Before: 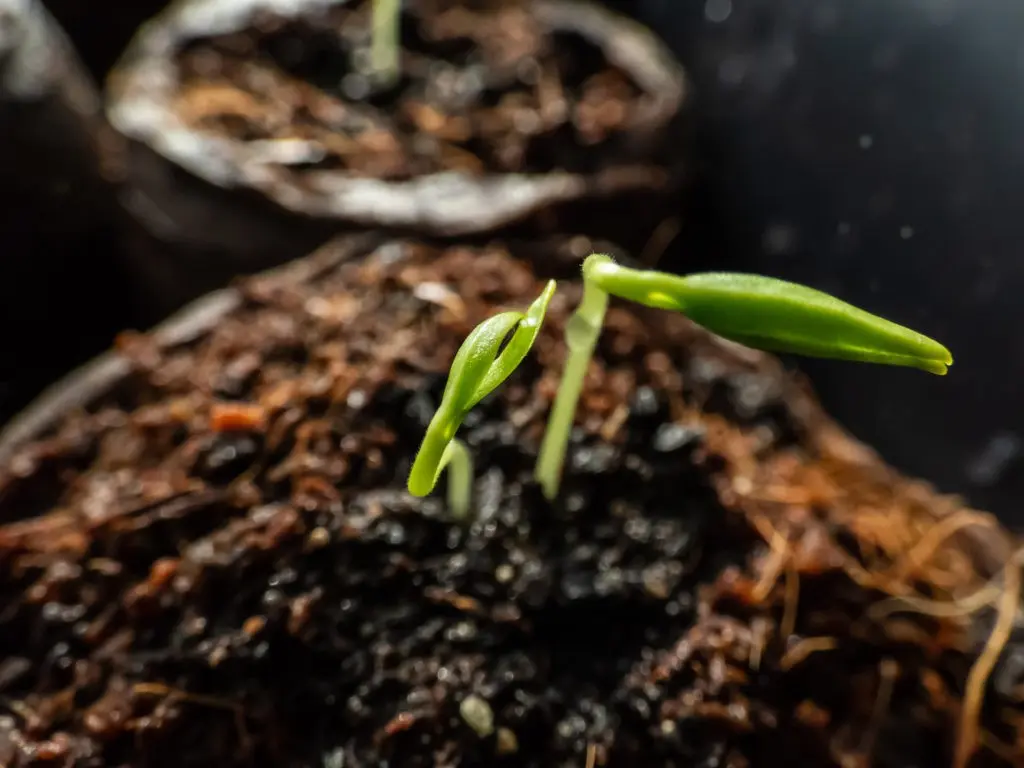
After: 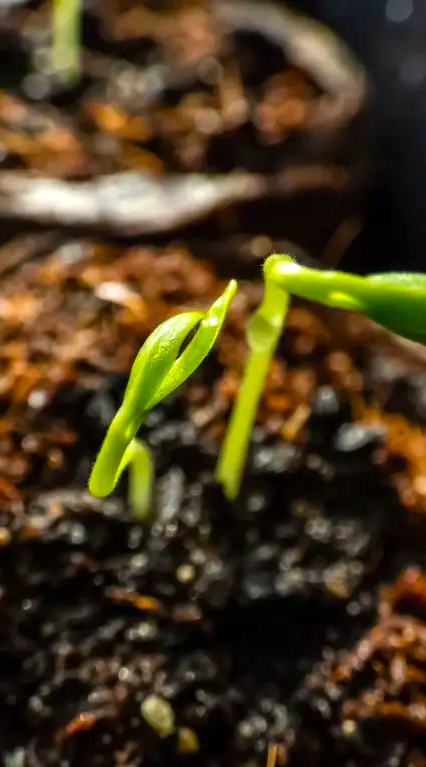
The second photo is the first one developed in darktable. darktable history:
exposure: exposure 0.367 EV, compensate highlight preservation false
crop: left 31.229%, right 27.105%
color balance rgb: linear chroma grading › global chroma 15%, perceptual saturation grading › global saturation 30%
